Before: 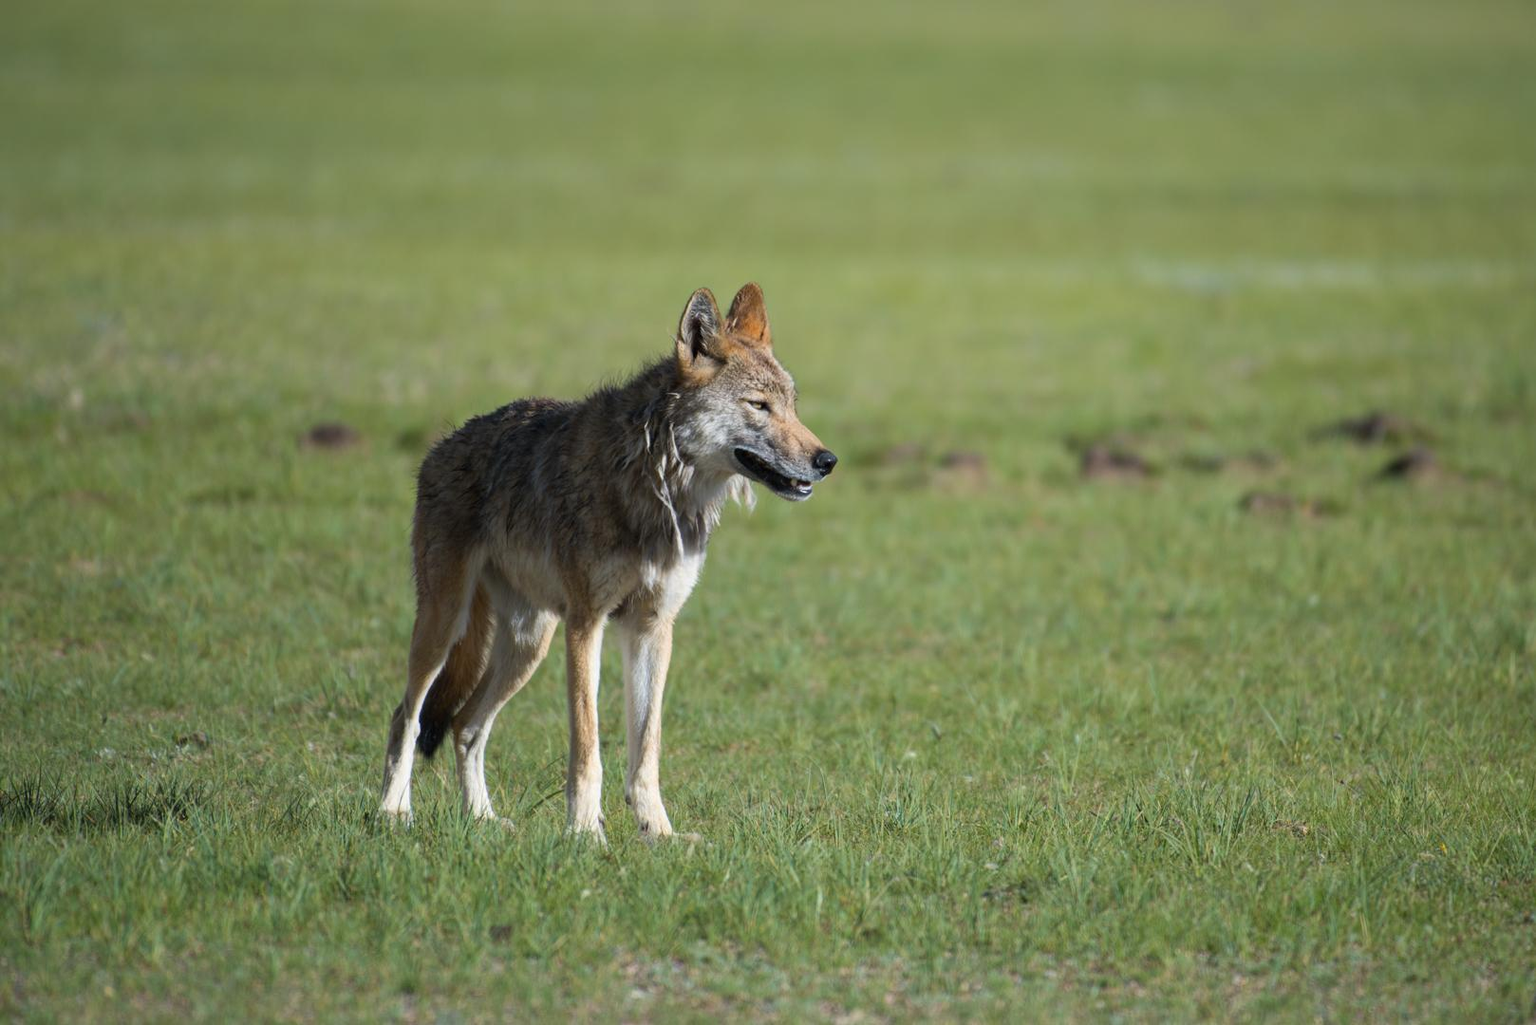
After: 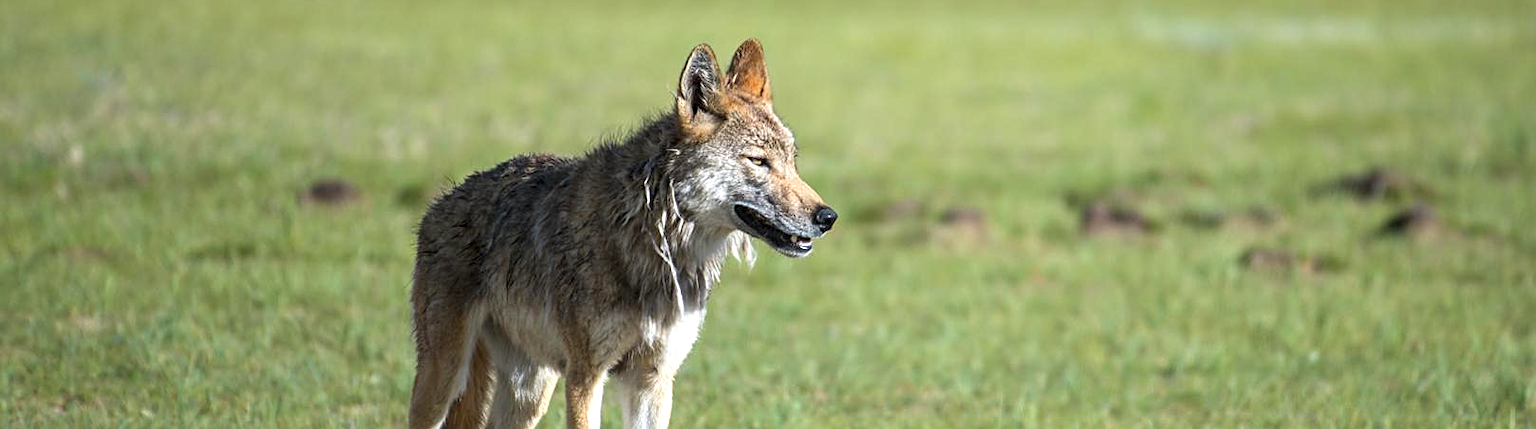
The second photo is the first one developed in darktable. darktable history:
exposure: black level correction 0, exposure 0.6 EV, compensate highlight preservation false
local contrast: on, module defaults
sharpen: on, module defaults
levels: mode automatic, black 0.023%, white 99.97%, levels [0.062, 0.494, 0.925]
crop and rotate: top 23.84%, bottom 34.294%
